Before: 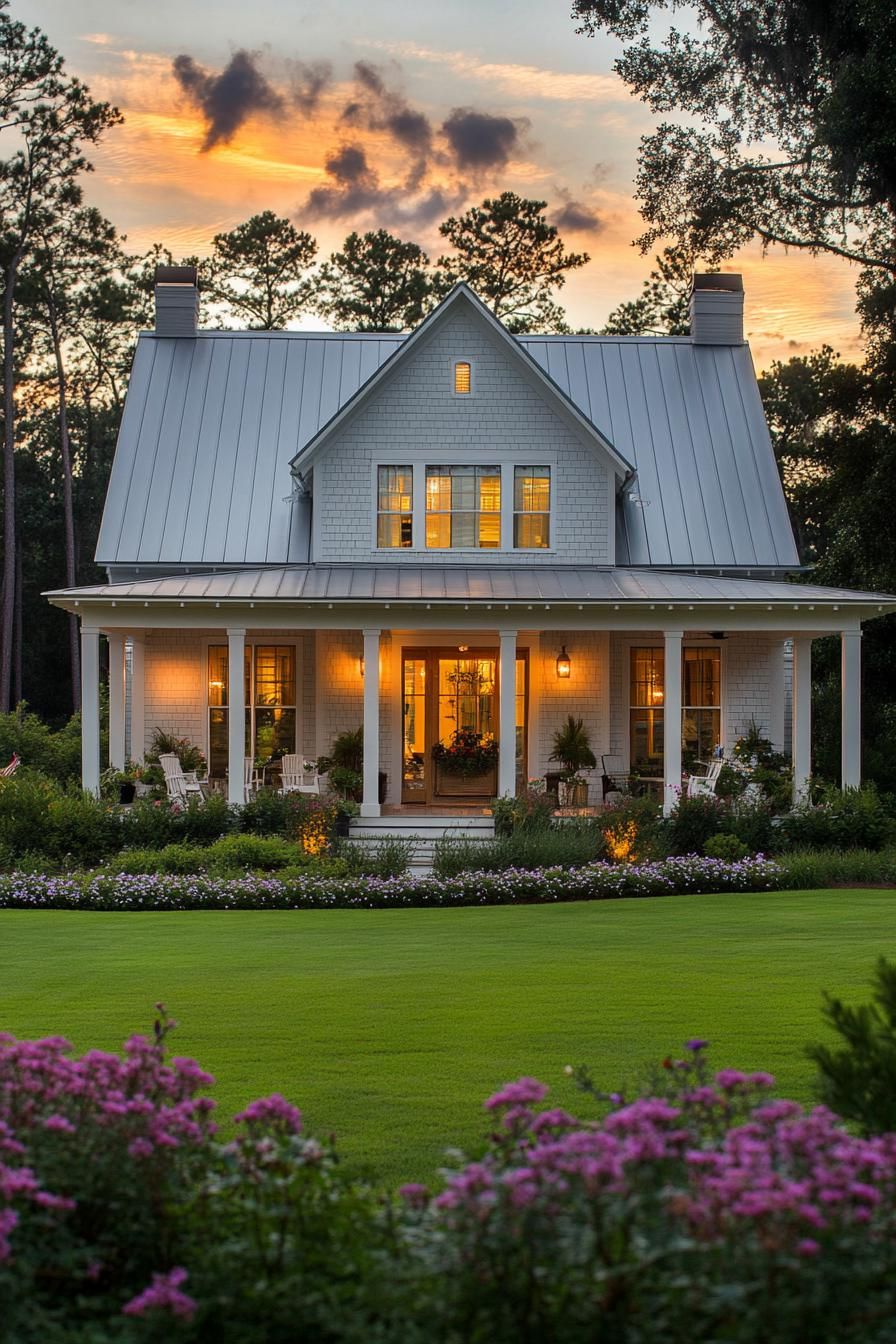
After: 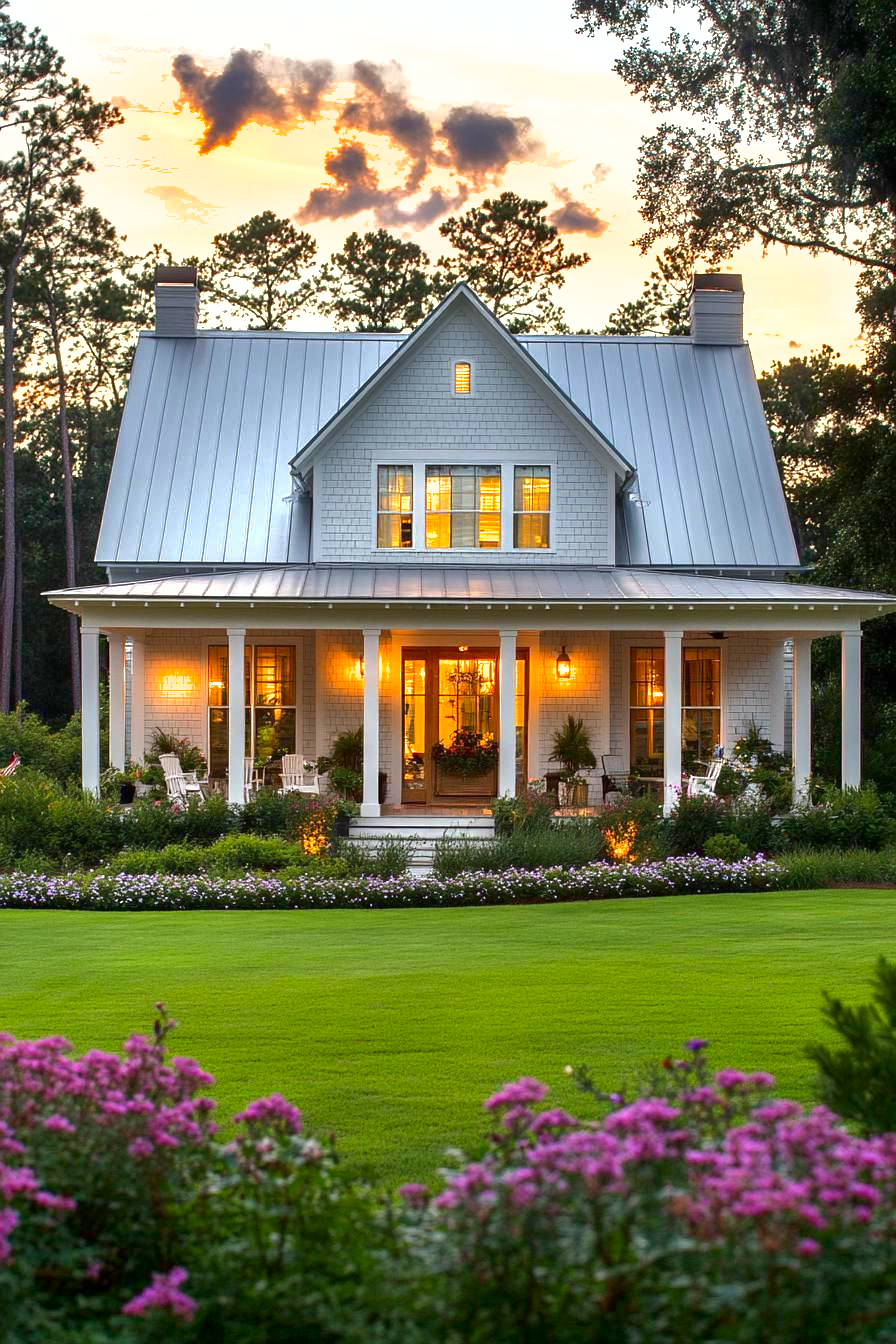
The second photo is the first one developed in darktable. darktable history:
shadows and highlights: on, module defaults
contrast brightness saturation: contrast 0.07, brightness -0.132, saturation 0.051
exposure: black level correction 0, exposure 1.199 EV, compensate highlight preservation false
tone equalizer: edges refinement/feathering 500, mask exposure compensation -1.57 EV, preserve details no
